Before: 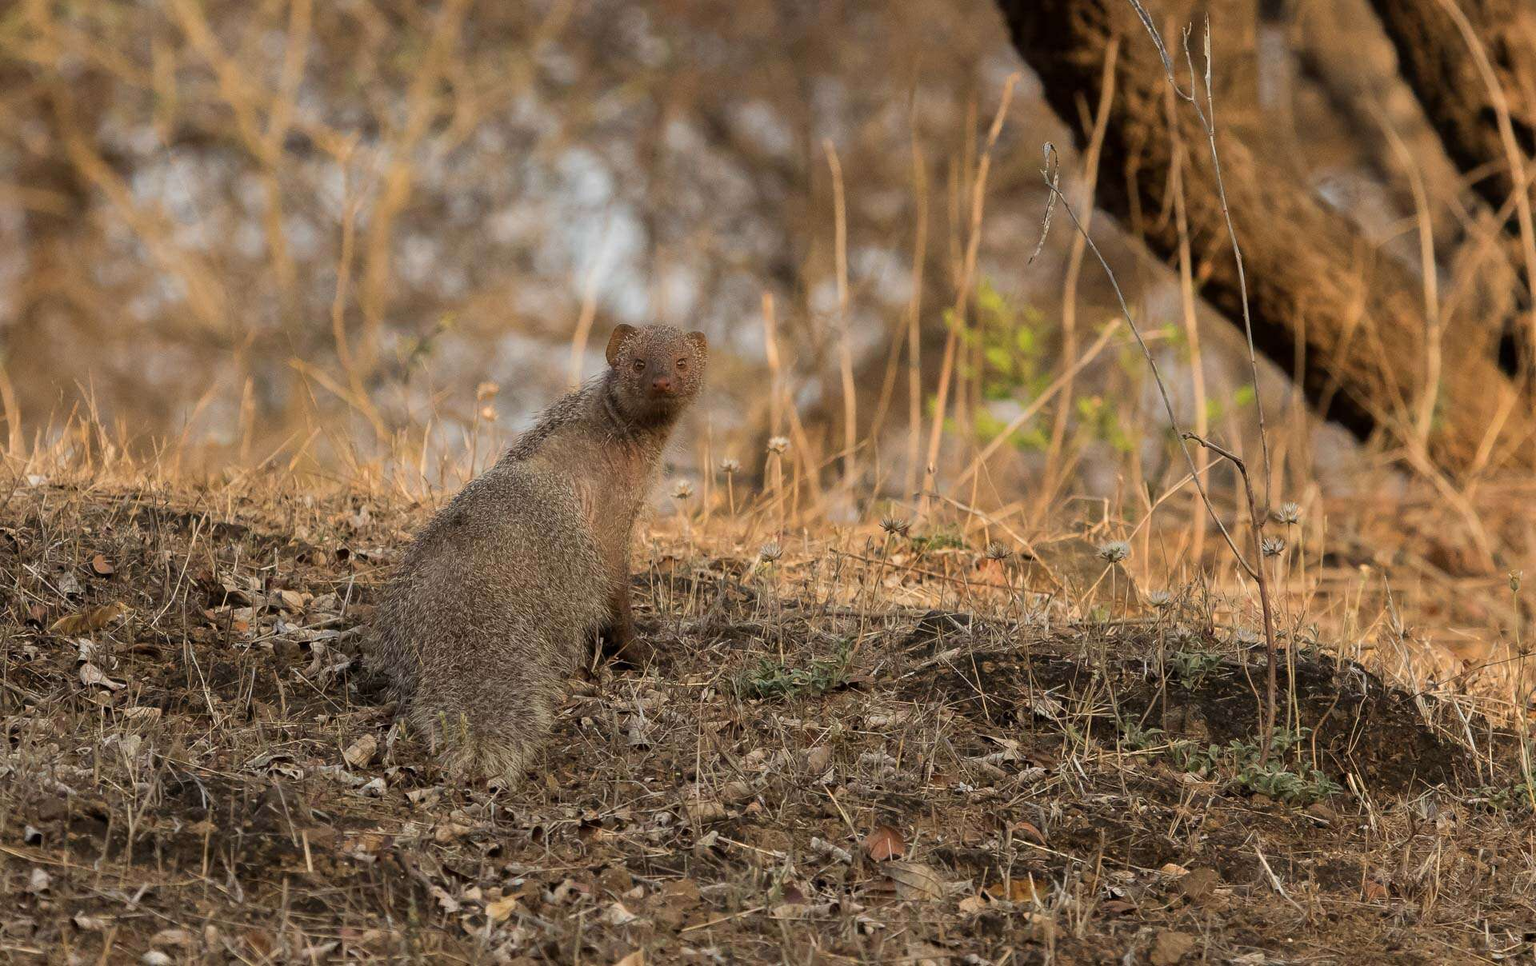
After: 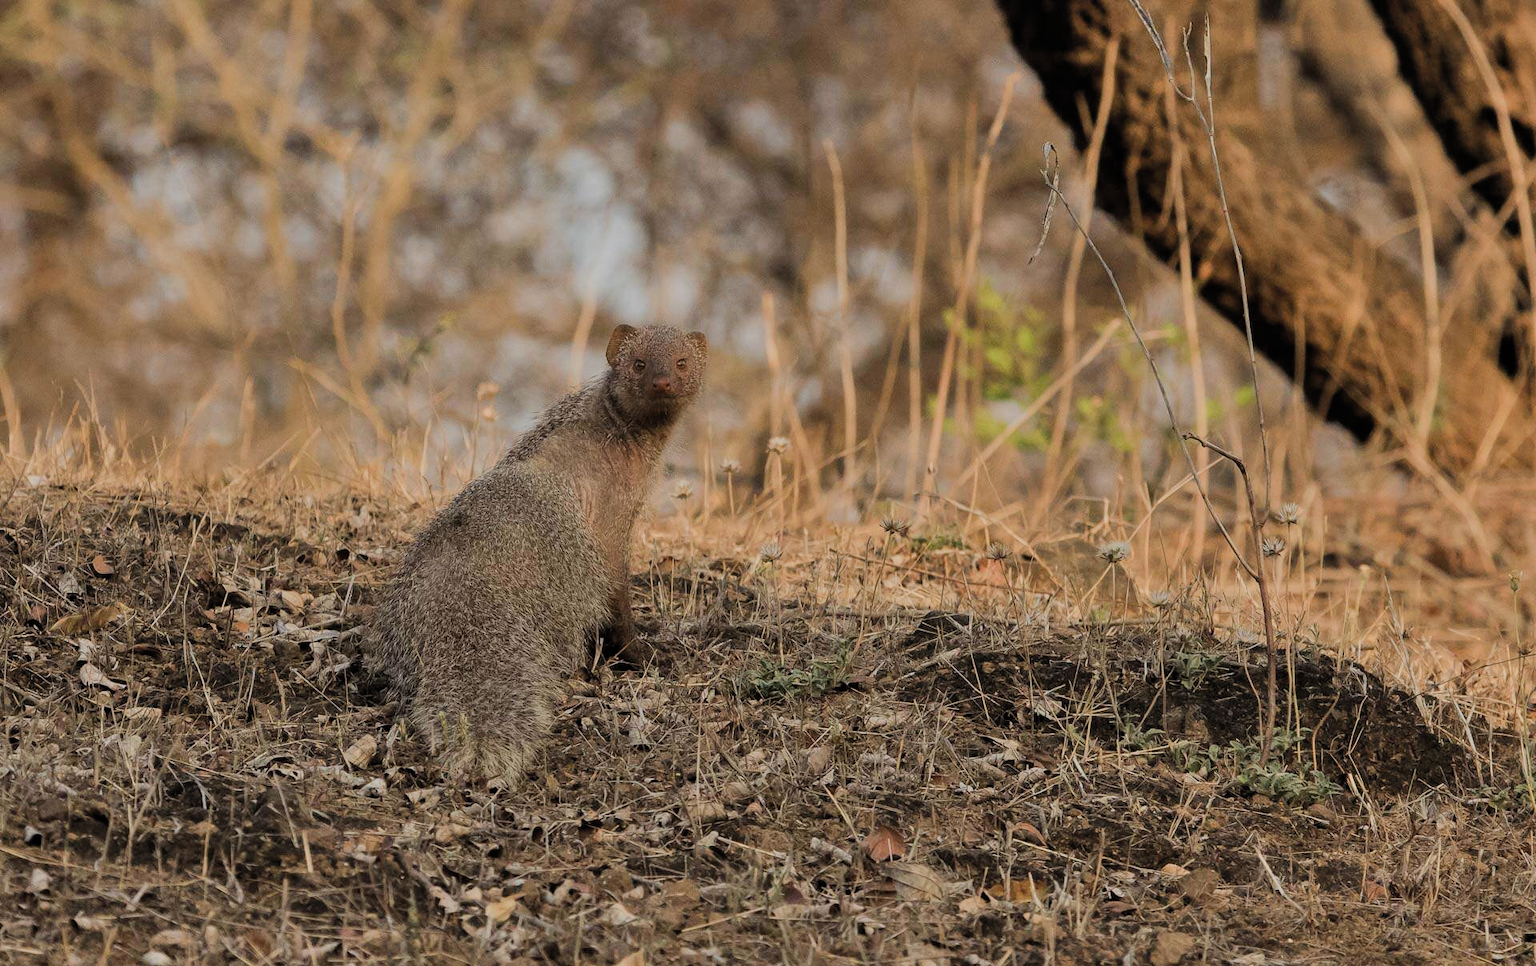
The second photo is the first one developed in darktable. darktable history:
filmic rgb: black relative exposure -7.65 EV, white relative exposure 4.56 EV, hardness 3.61, contrast 1.055, color science v5 (2021), contrast in shadows safe, contrast in highlights safe
shadows and highlights: low approximation 0.01, soften with gaussian
